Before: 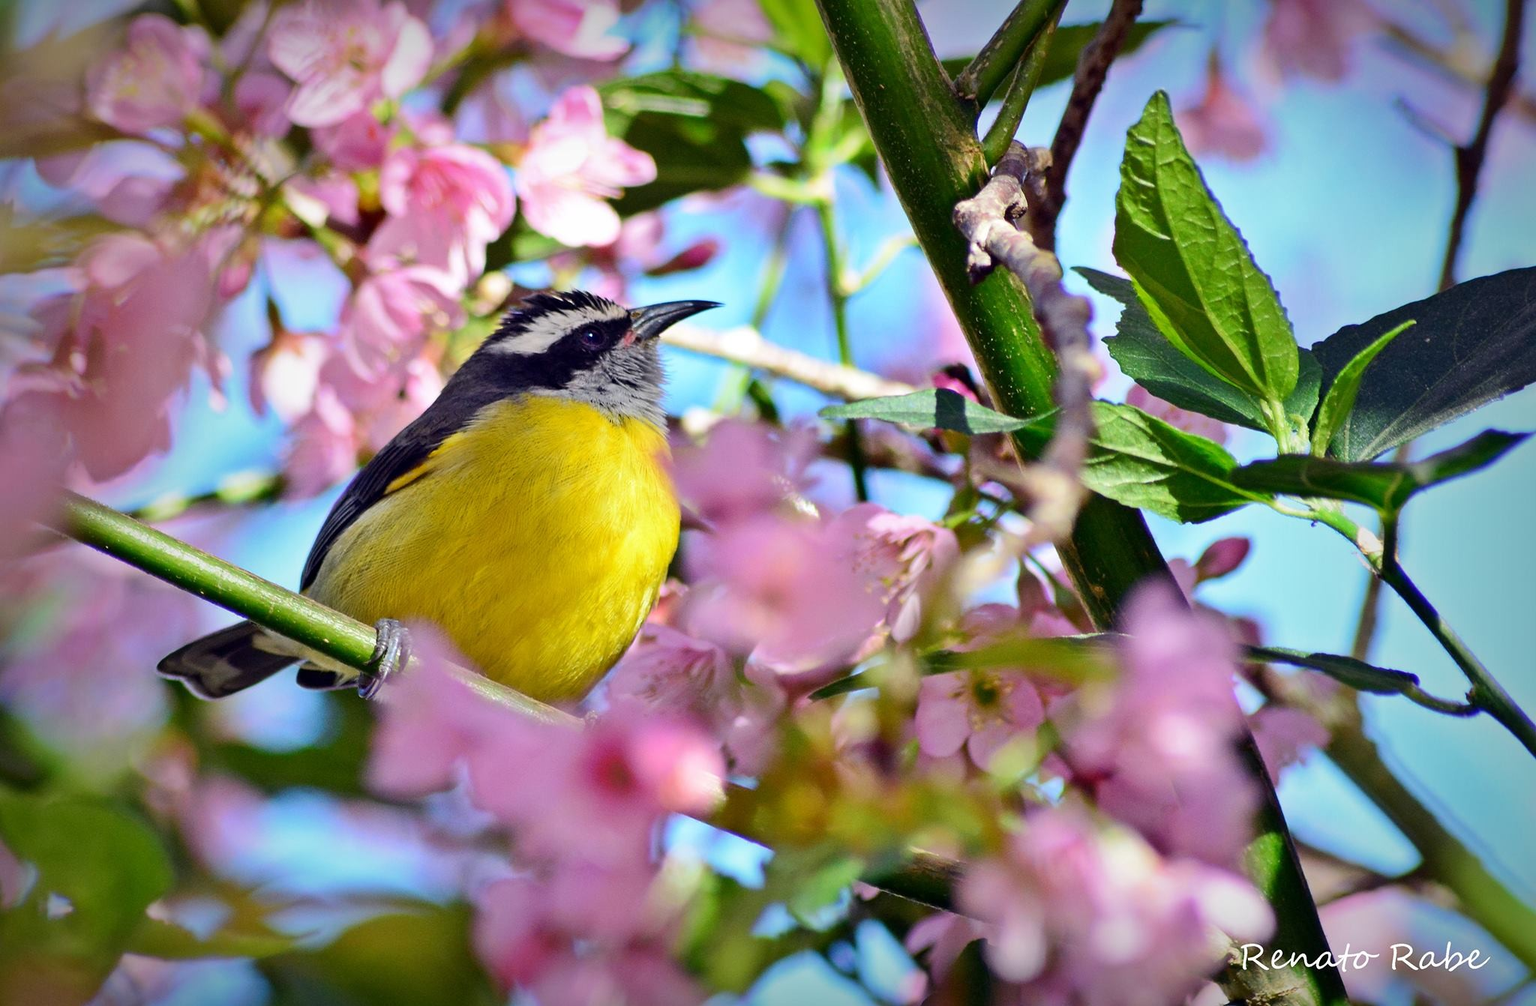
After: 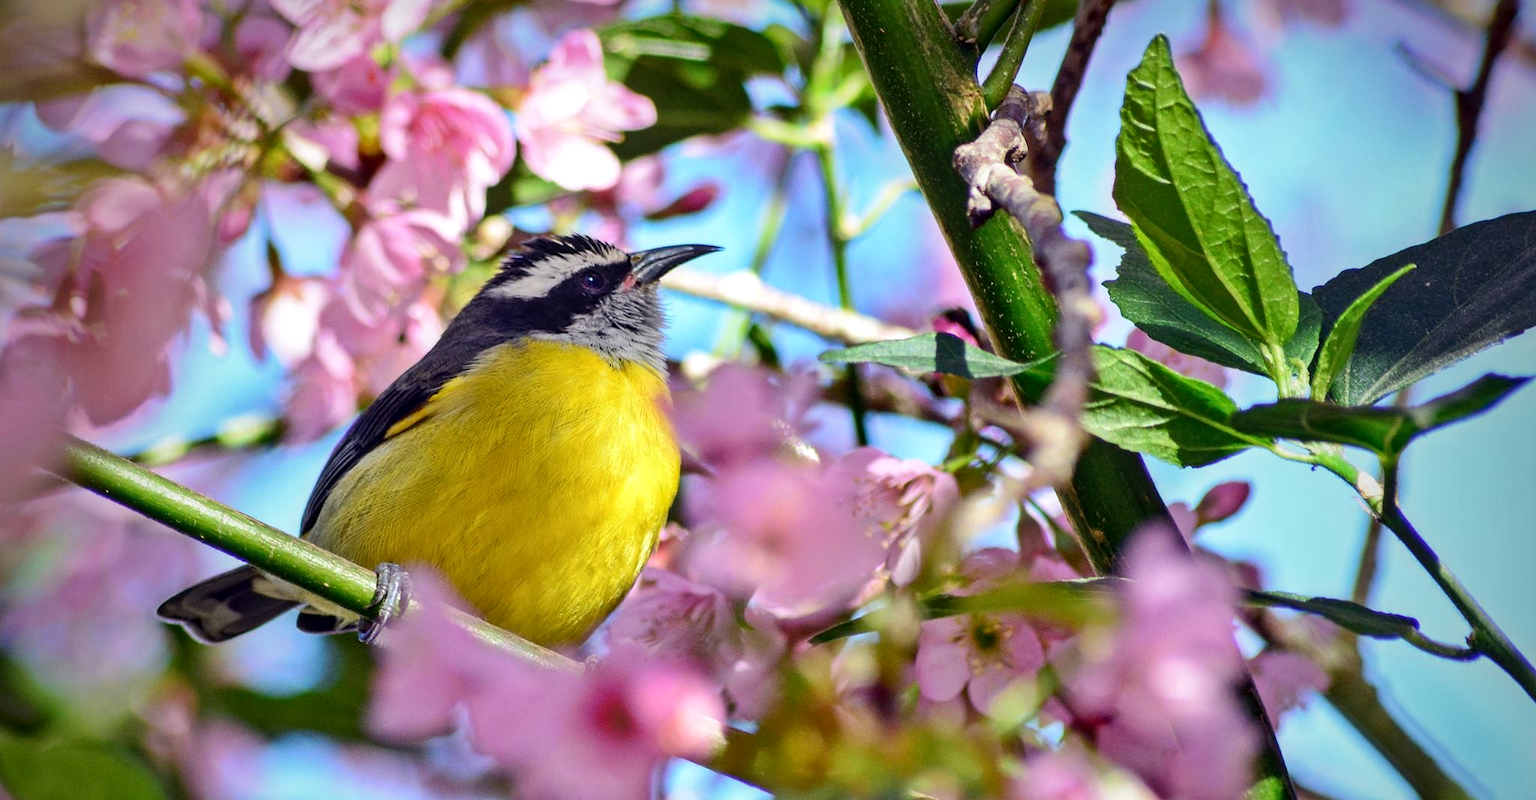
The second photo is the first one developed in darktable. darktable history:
local contrast: on, module defaults
crop and rotate: top 5.663%, bottom 14.801%
